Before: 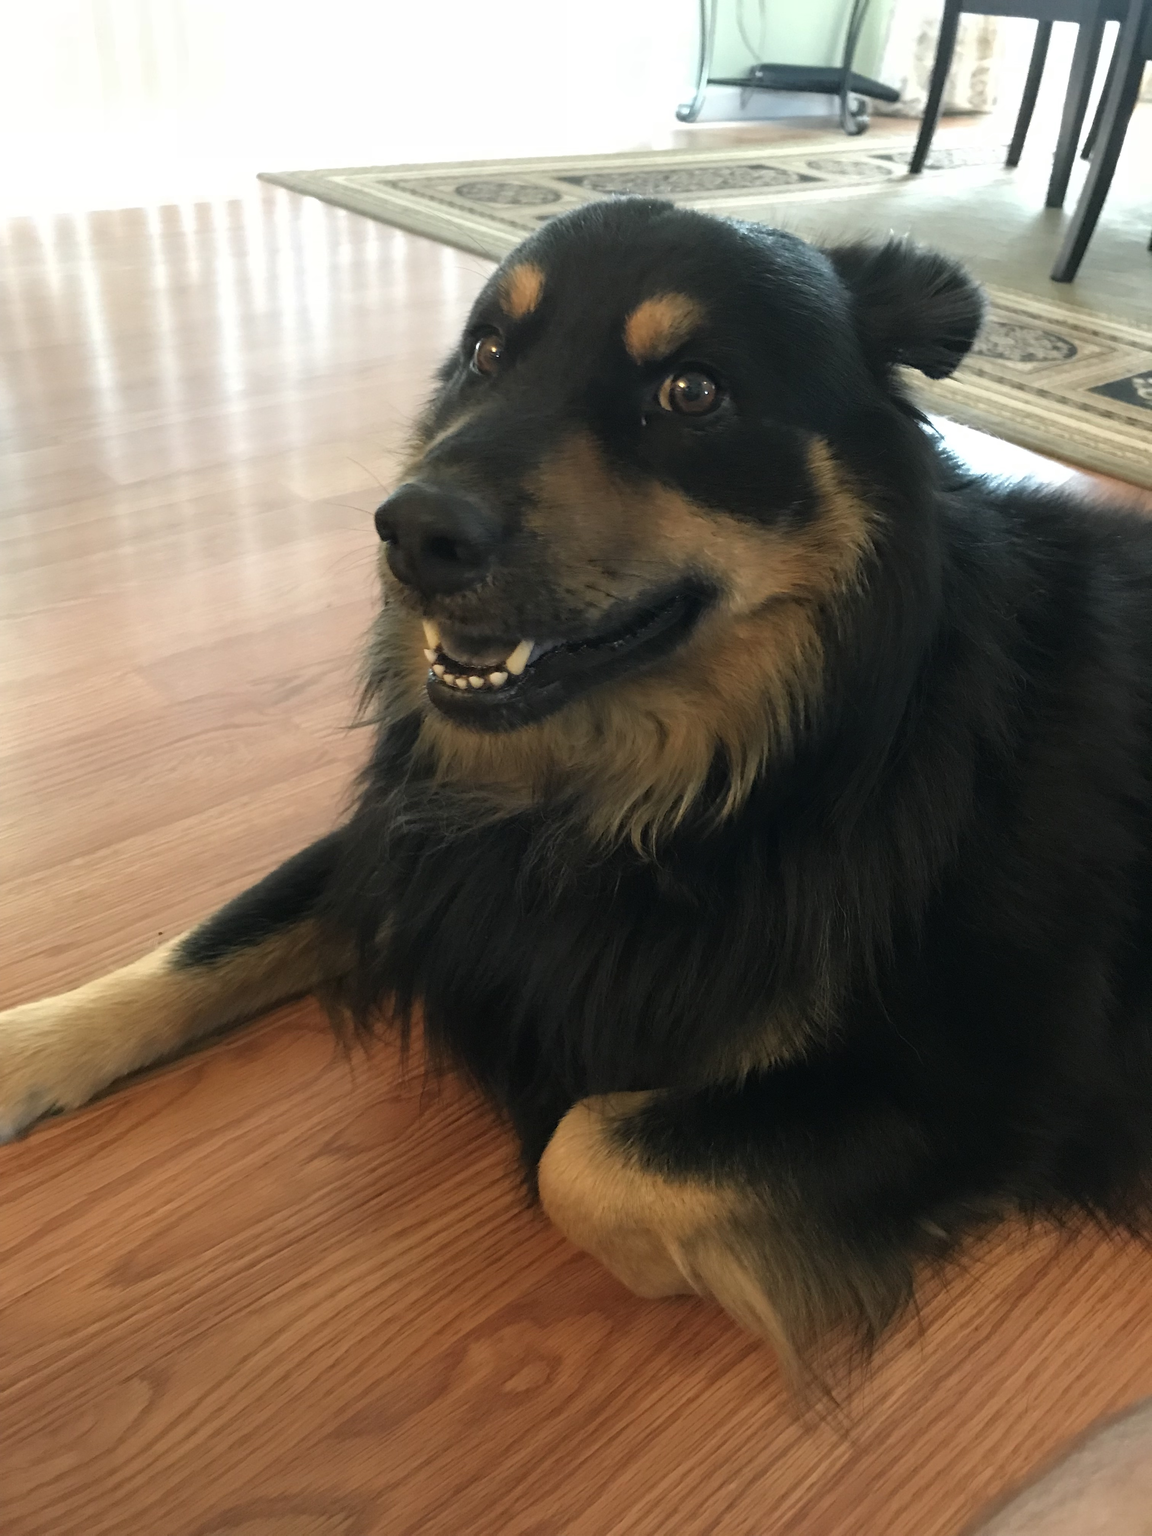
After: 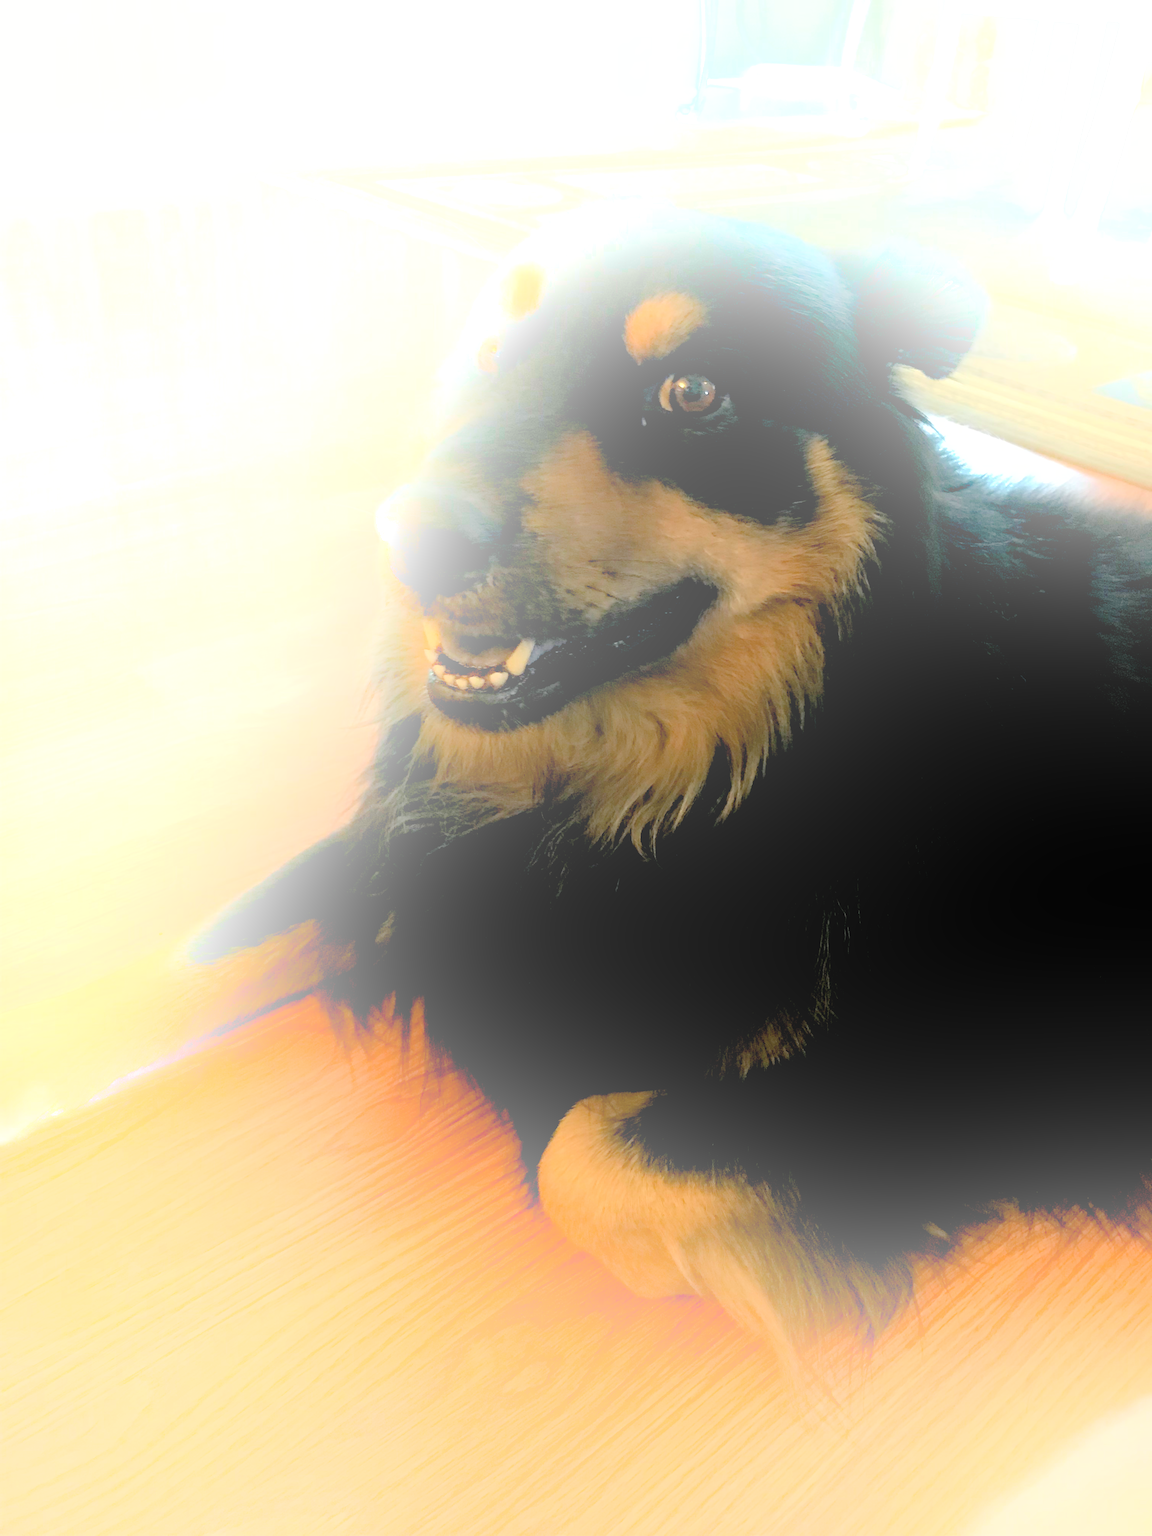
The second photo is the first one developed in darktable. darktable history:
haze removal: compatibility mode true, adaptive false
bloom: size 85%, threshold 5%, strength 85%
base curve: curves: ch0 [(0.017, 0) (0.425, 0.441) (0.844, 0.933) (1, 1)], preserve colors none
contrast brightness saturation: brightness 0.15
